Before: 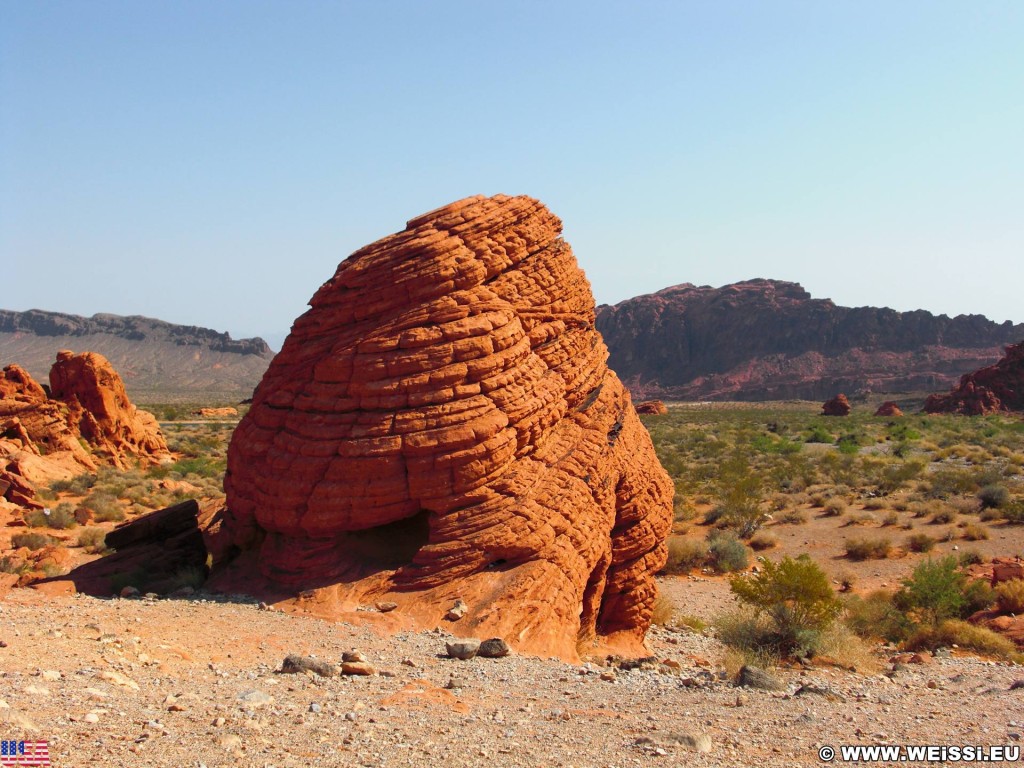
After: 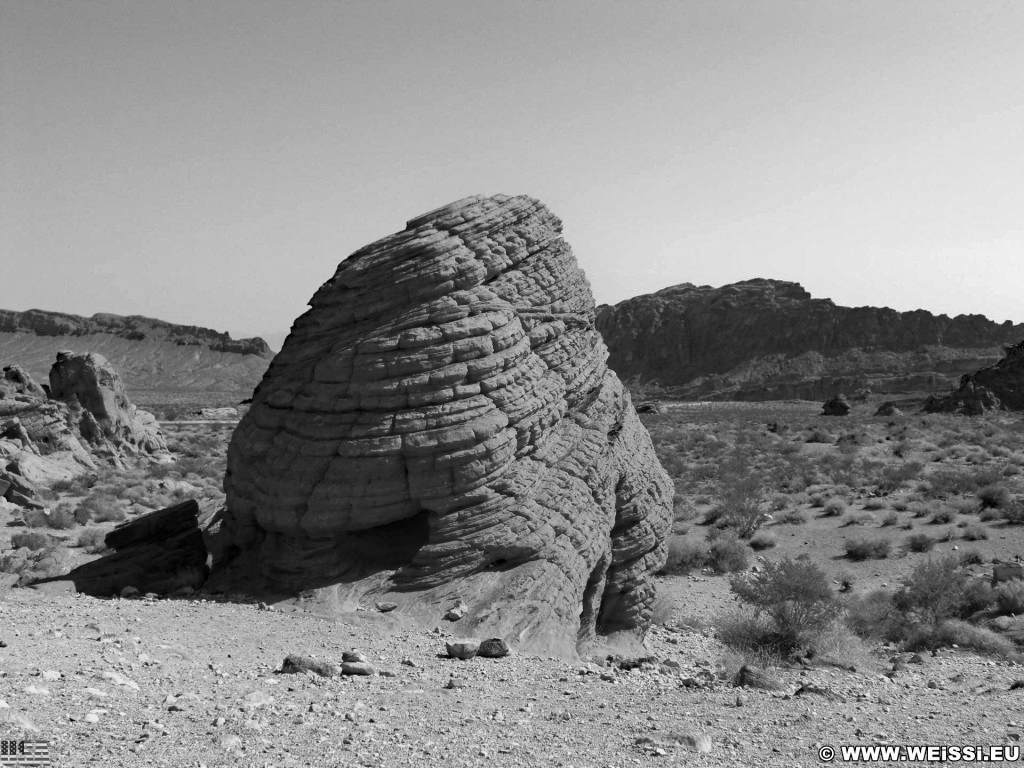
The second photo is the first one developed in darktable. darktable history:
exposure: compensate highlight preservation false
monochrome: a 1.94, b -0.638
haze removal: strength 0.53, distance 0.925, compatibility mode true, adaptive false
color correction: saturation 1.8
